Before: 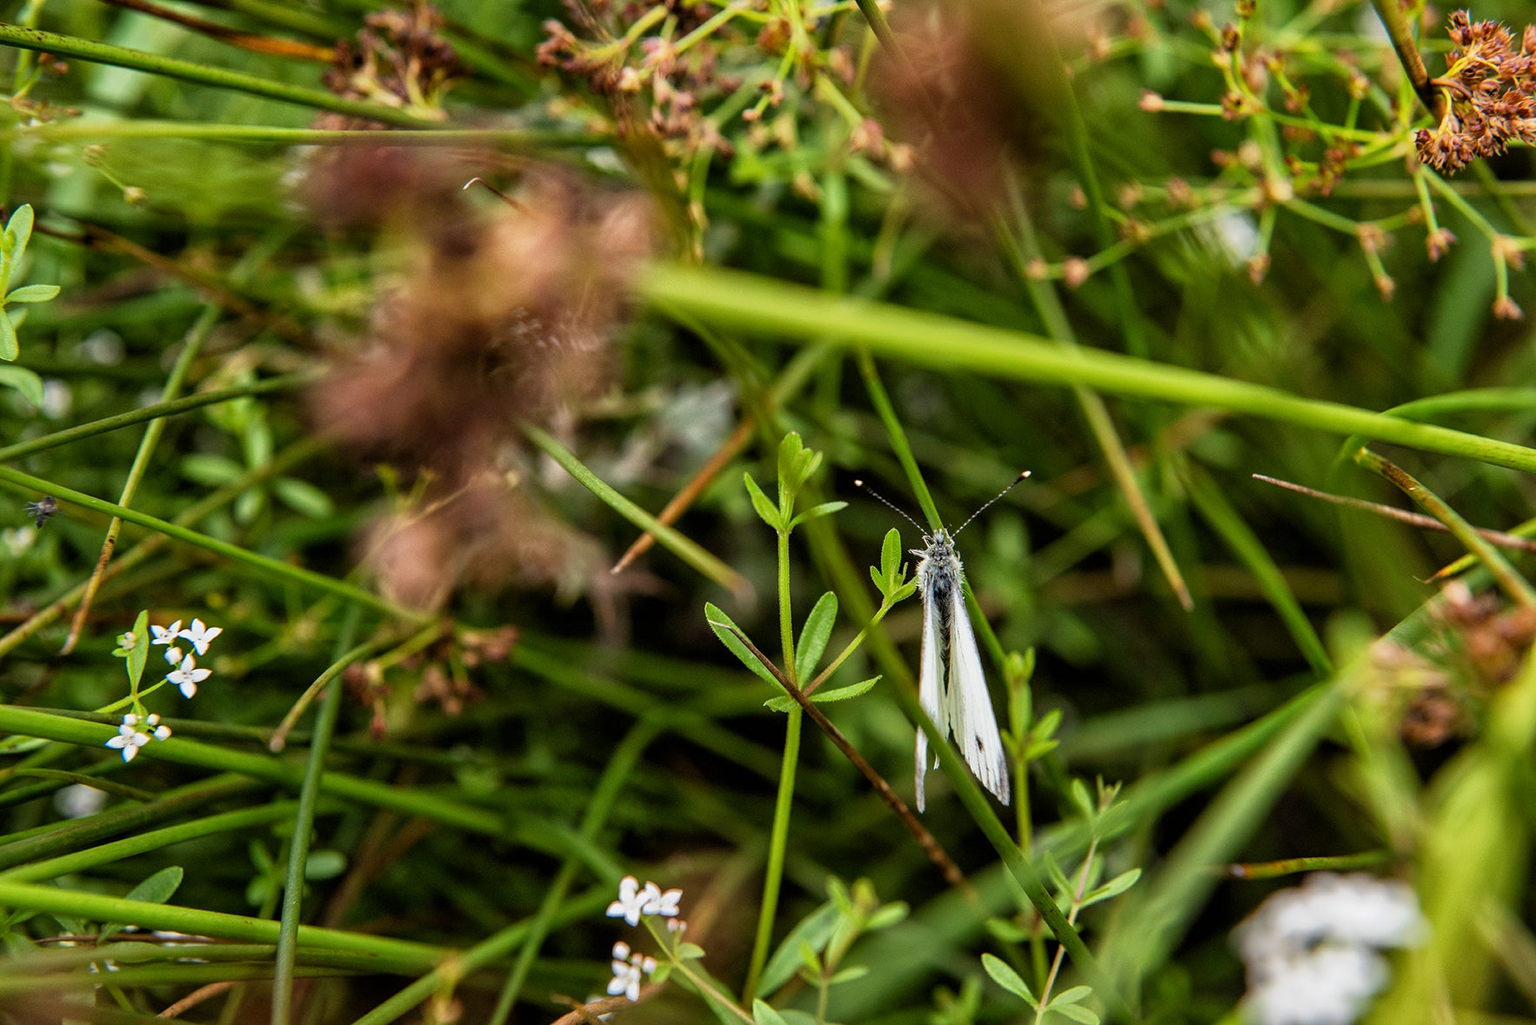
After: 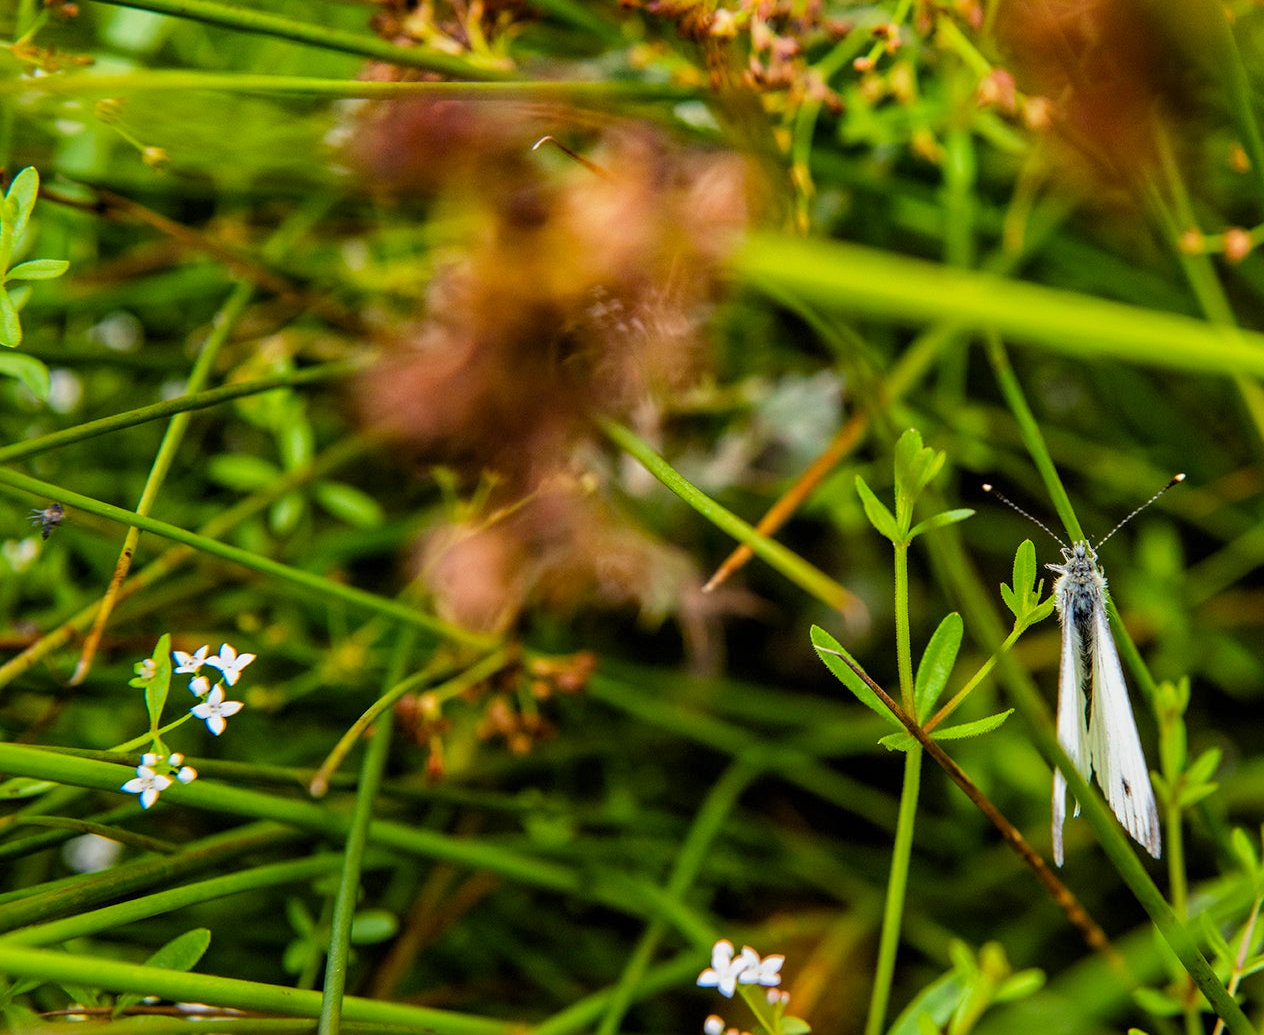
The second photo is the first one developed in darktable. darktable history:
color balance rgb: perceptual saturation grading › global saturation 25%, perceptual brilliance grading › mid-tones 10%, perceptual brilliance grading › shadows 15%, global vibrance 20%
crop: top 5.803%, right 27.864%, bottom 5.804%
